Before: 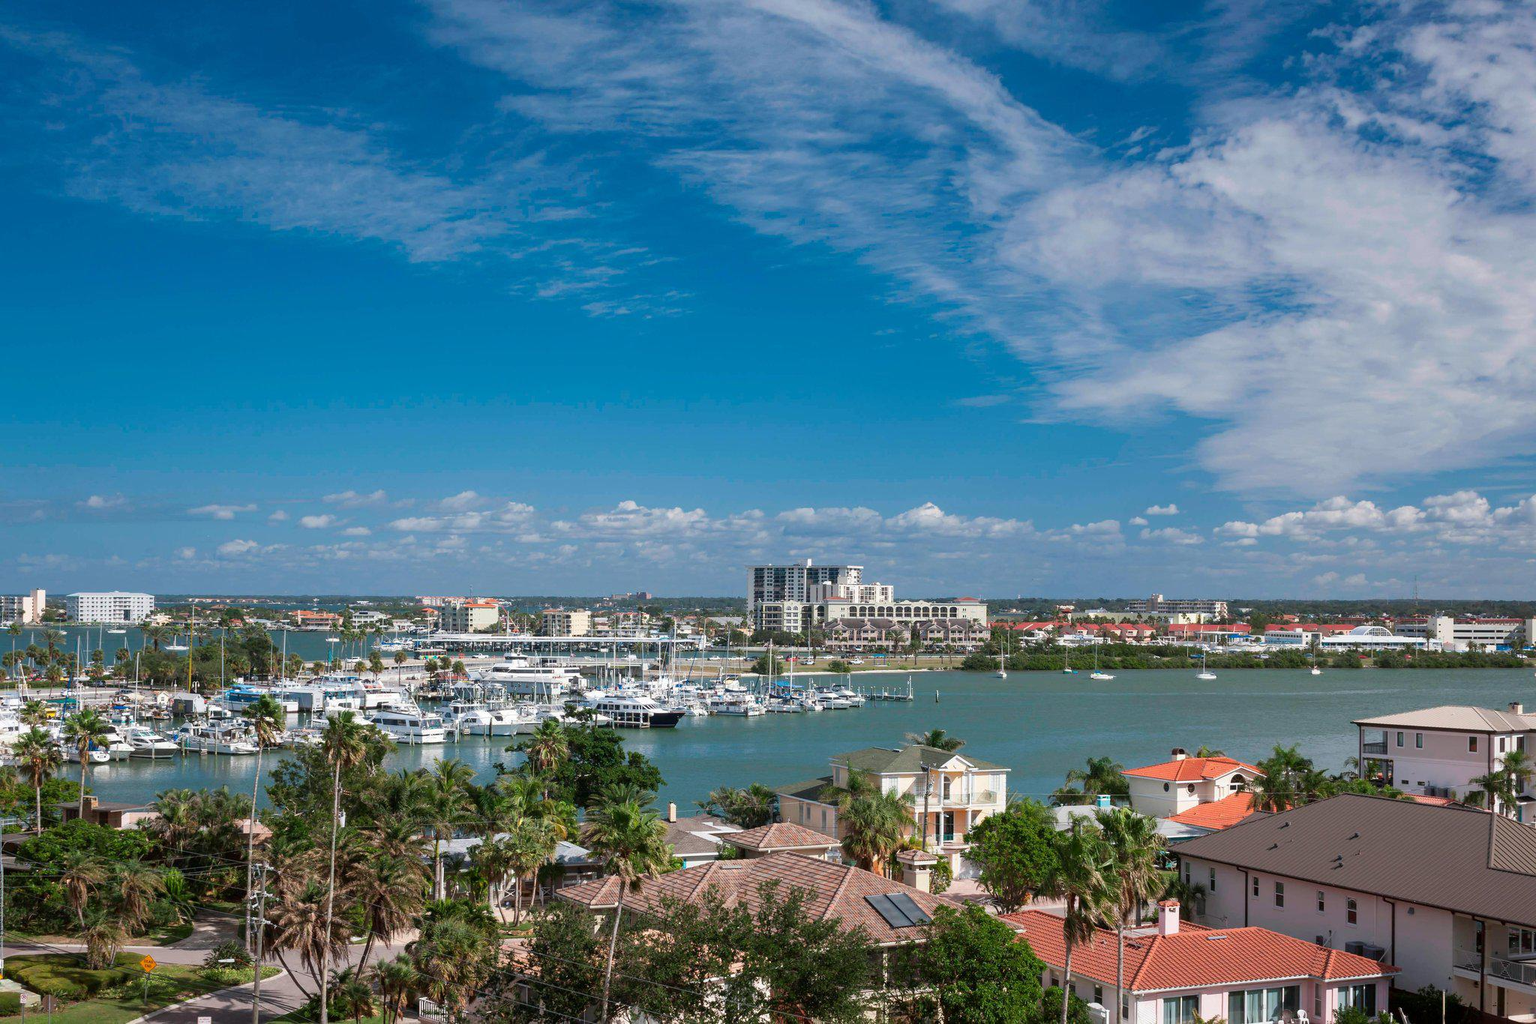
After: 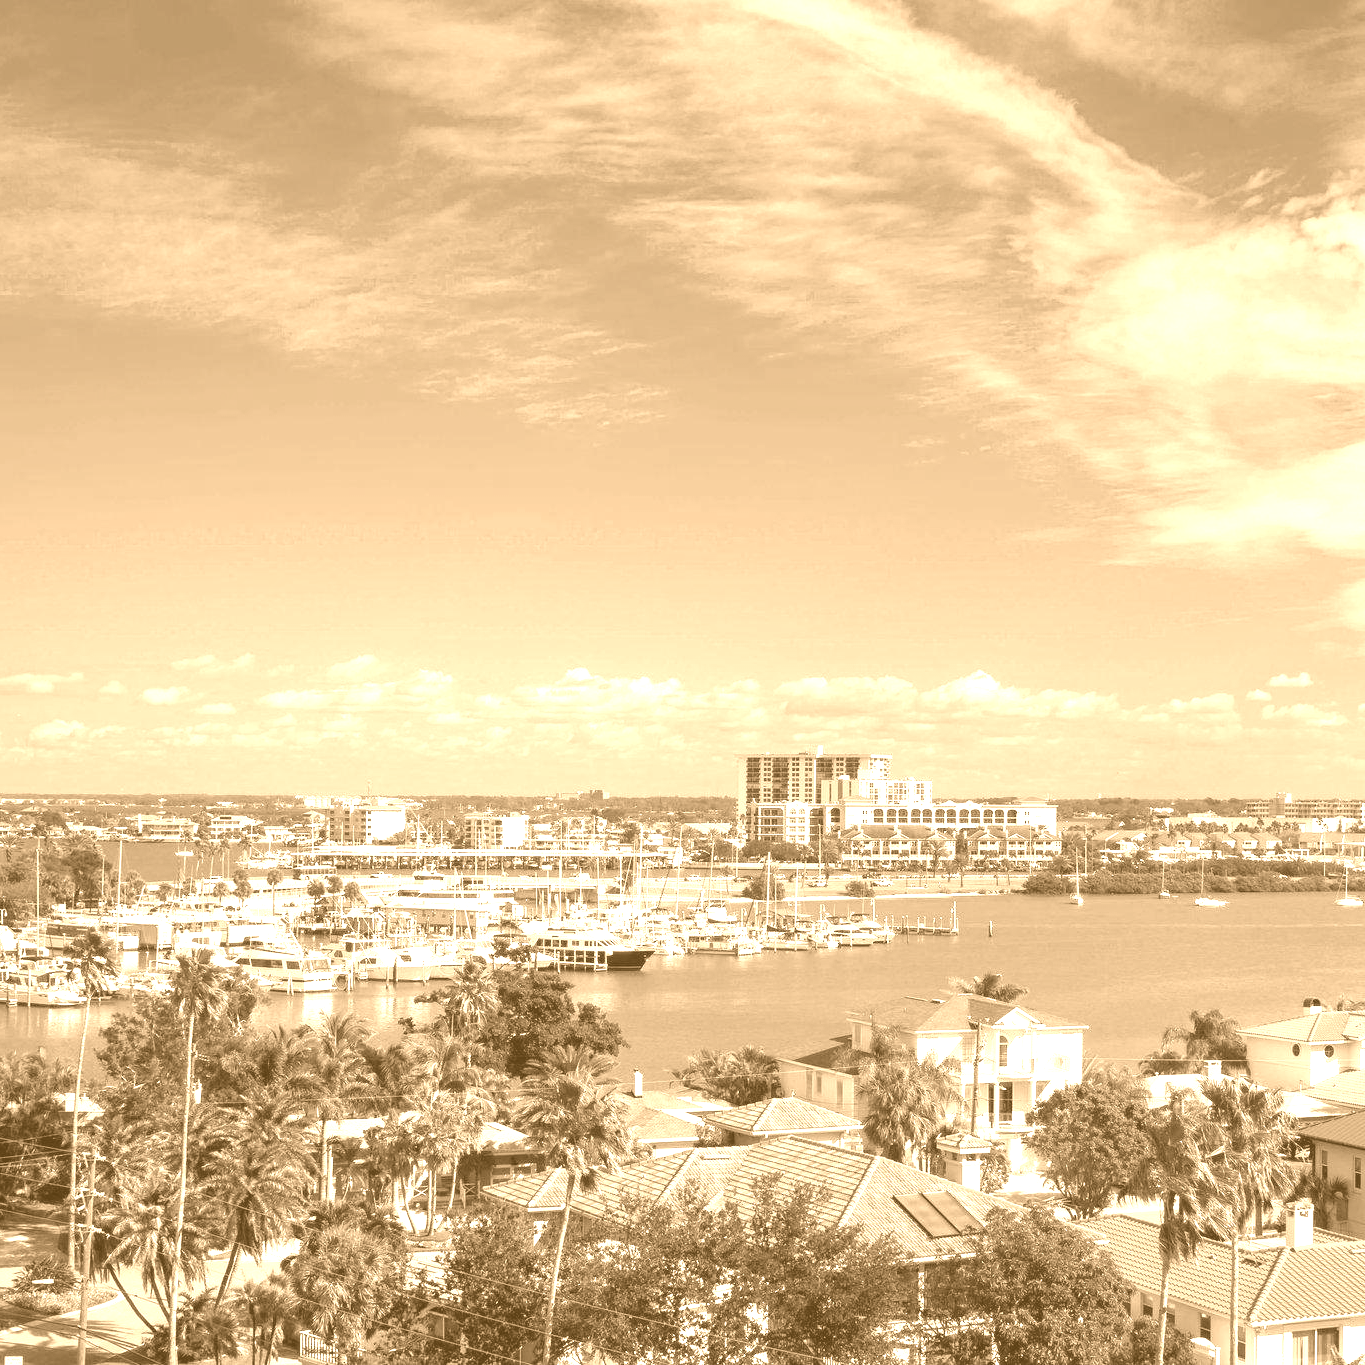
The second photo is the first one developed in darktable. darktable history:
crop and rotate: left 12.648%, right 20.685%
colorize: hue 28.8°, source mix 100%
exposure: exposure 0.6 EV, compensate highlight preservation false
